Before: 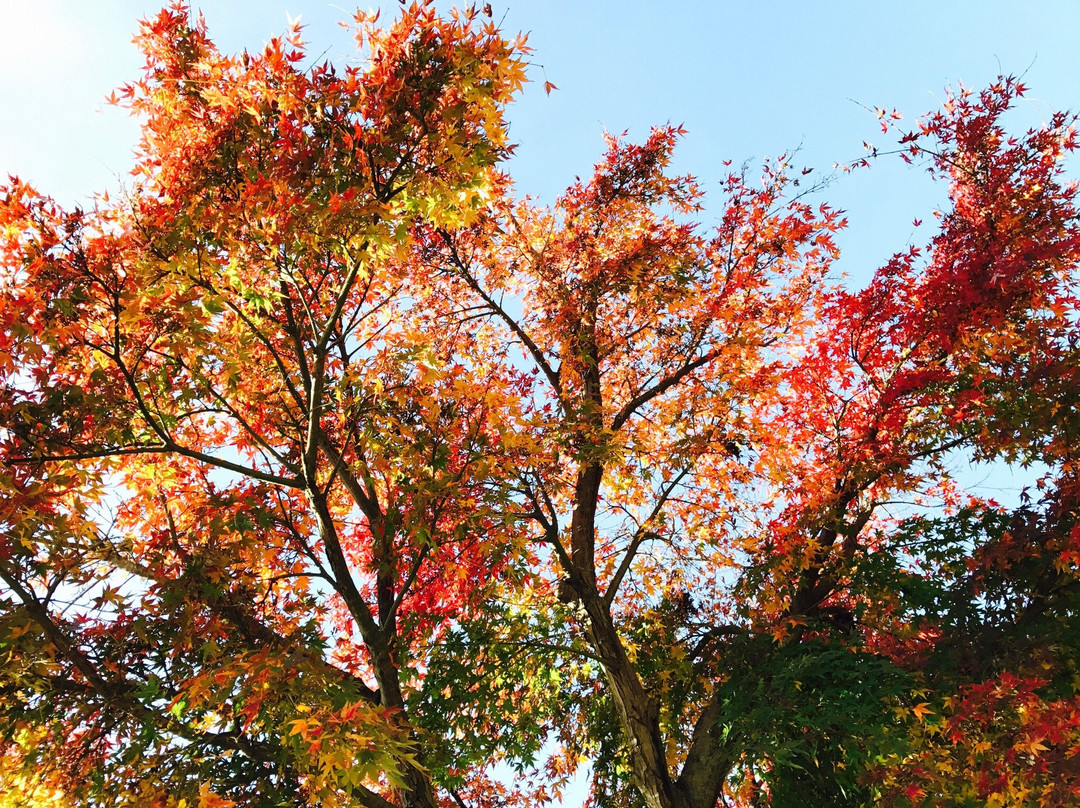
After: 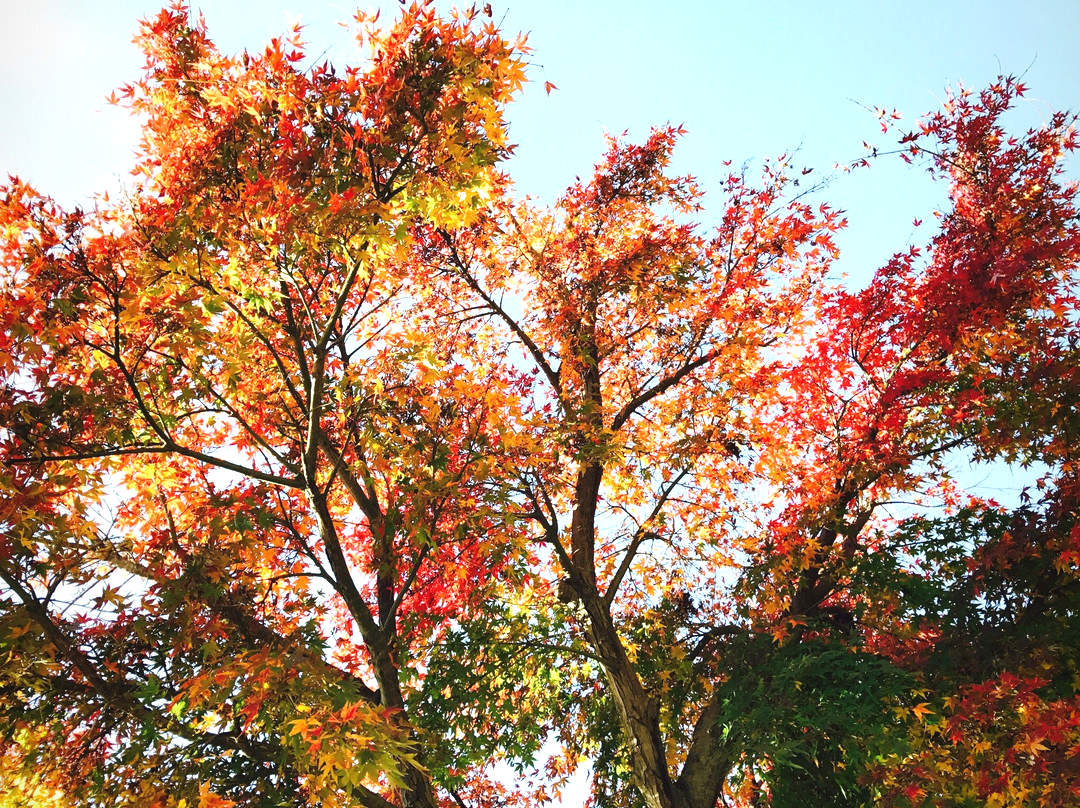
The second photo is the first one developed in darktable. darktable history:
vignetting: fall-off start 72.53%, fall-off radius 106.84%, saturation 0.002, width/height ratio 0.733
exposure: black level correction -0.002, exposure 0.533 EV, compensate exposure bias true, compensate highlight preservation false
